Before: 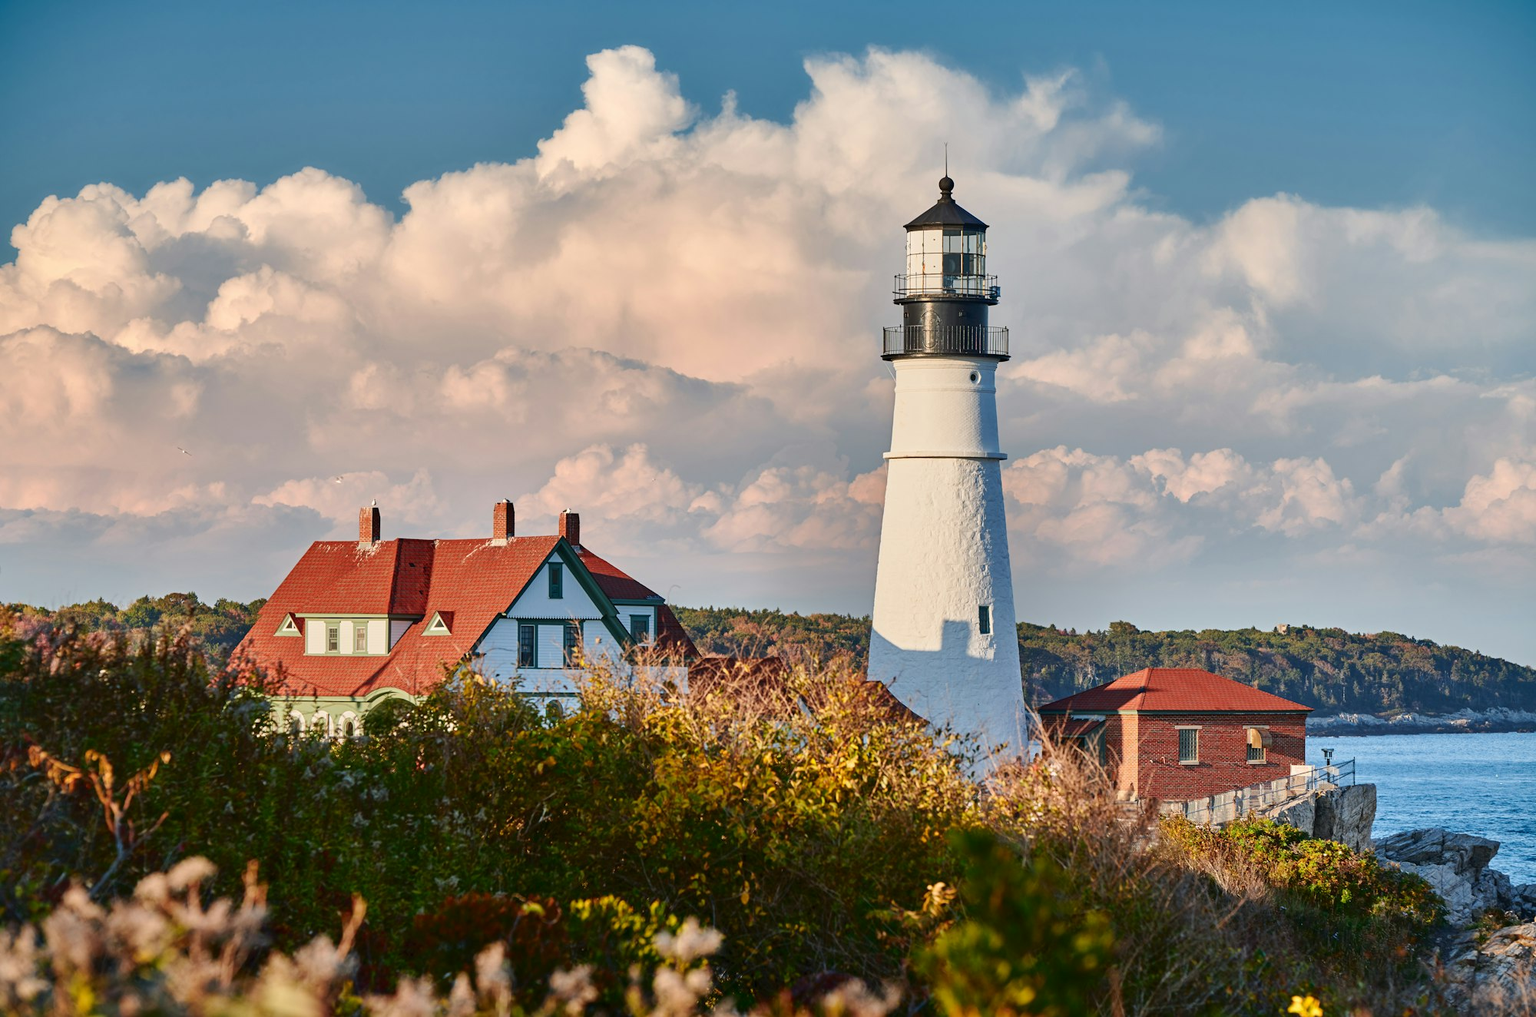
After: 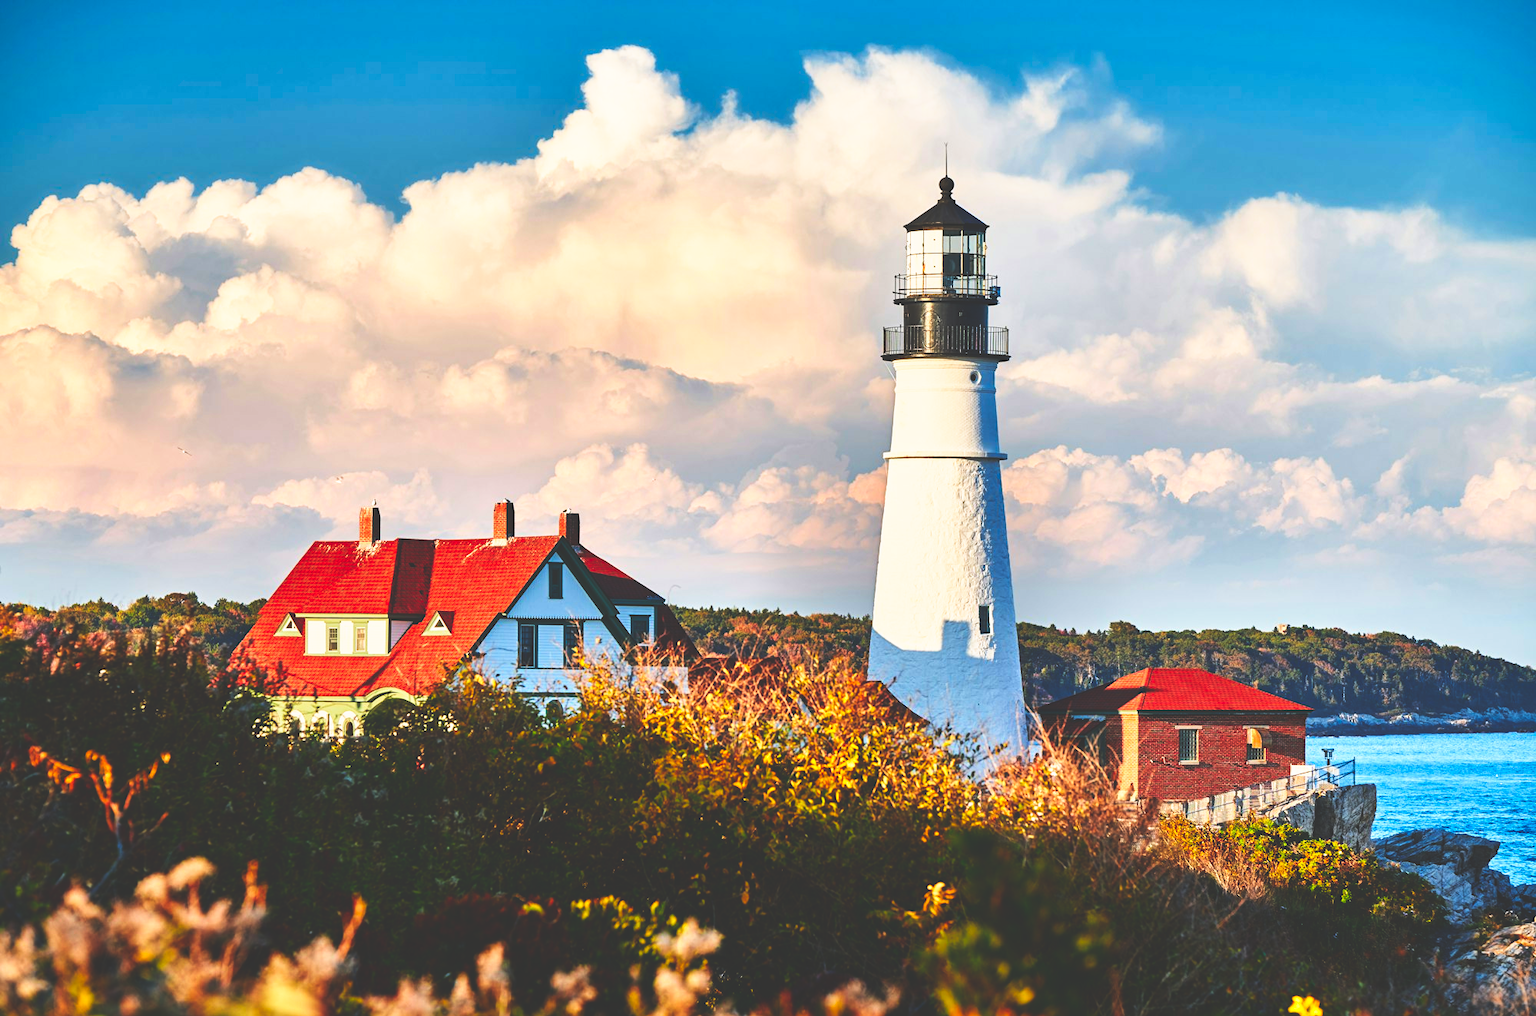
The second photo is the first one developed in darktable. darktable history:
base curve: curves: ch0 [(0, 0.036) (0.007, 0.037) (0.604, 0.887) (1, 1)], preserve colors none
contrast brightness saturation: contrast 0.09, saturation 0.28
